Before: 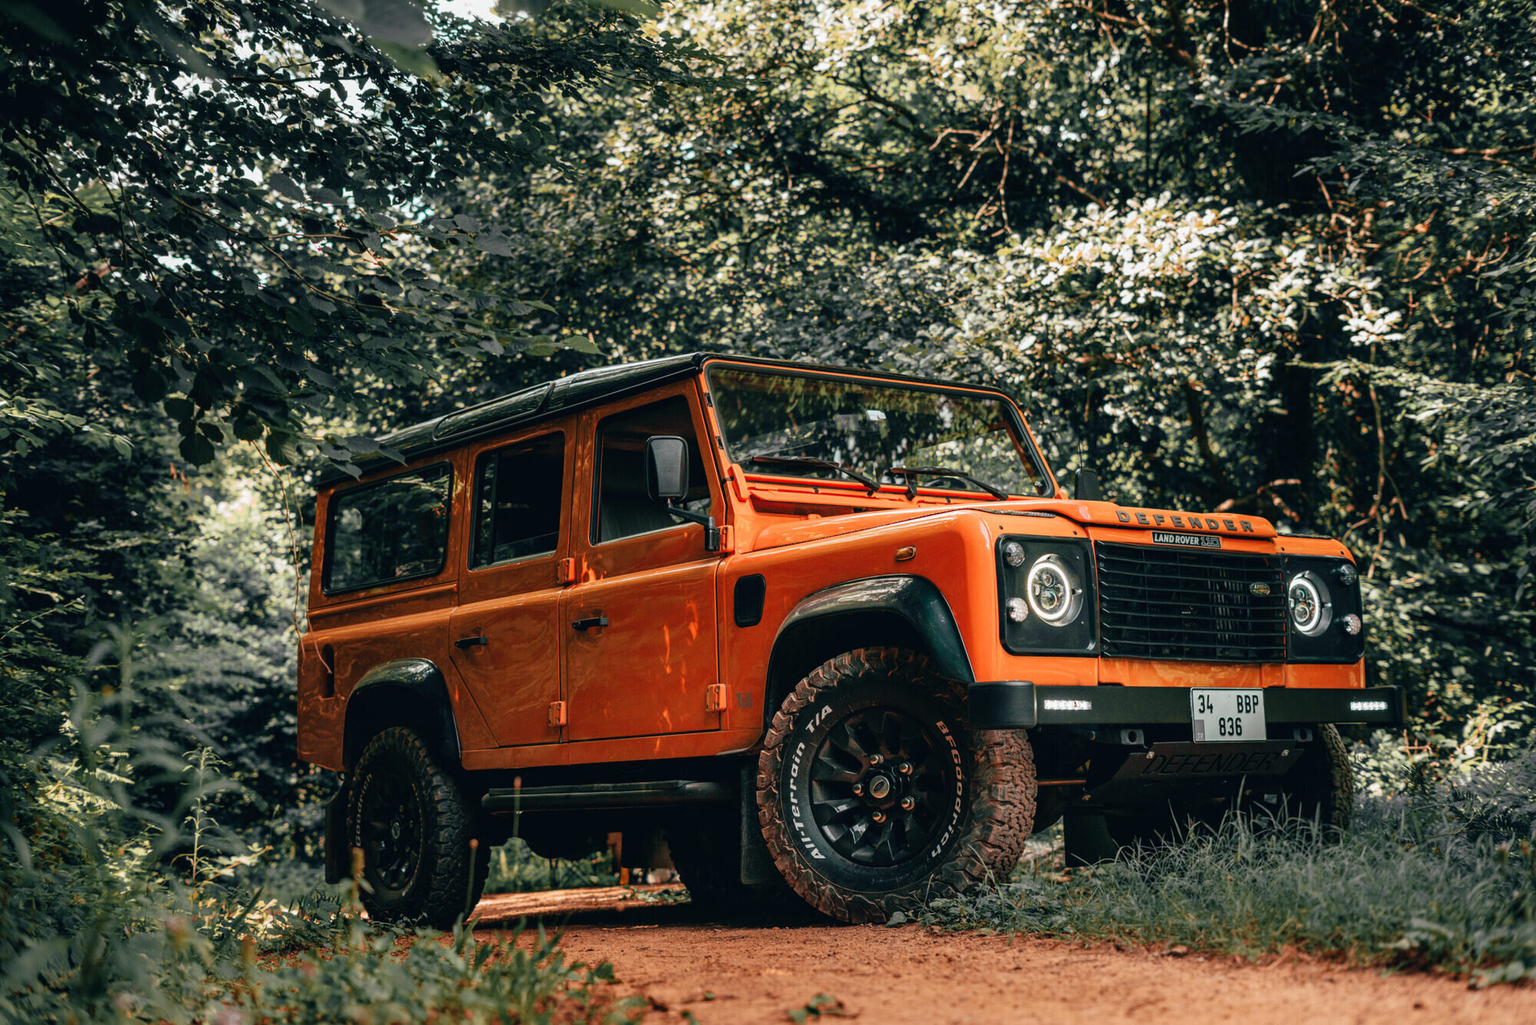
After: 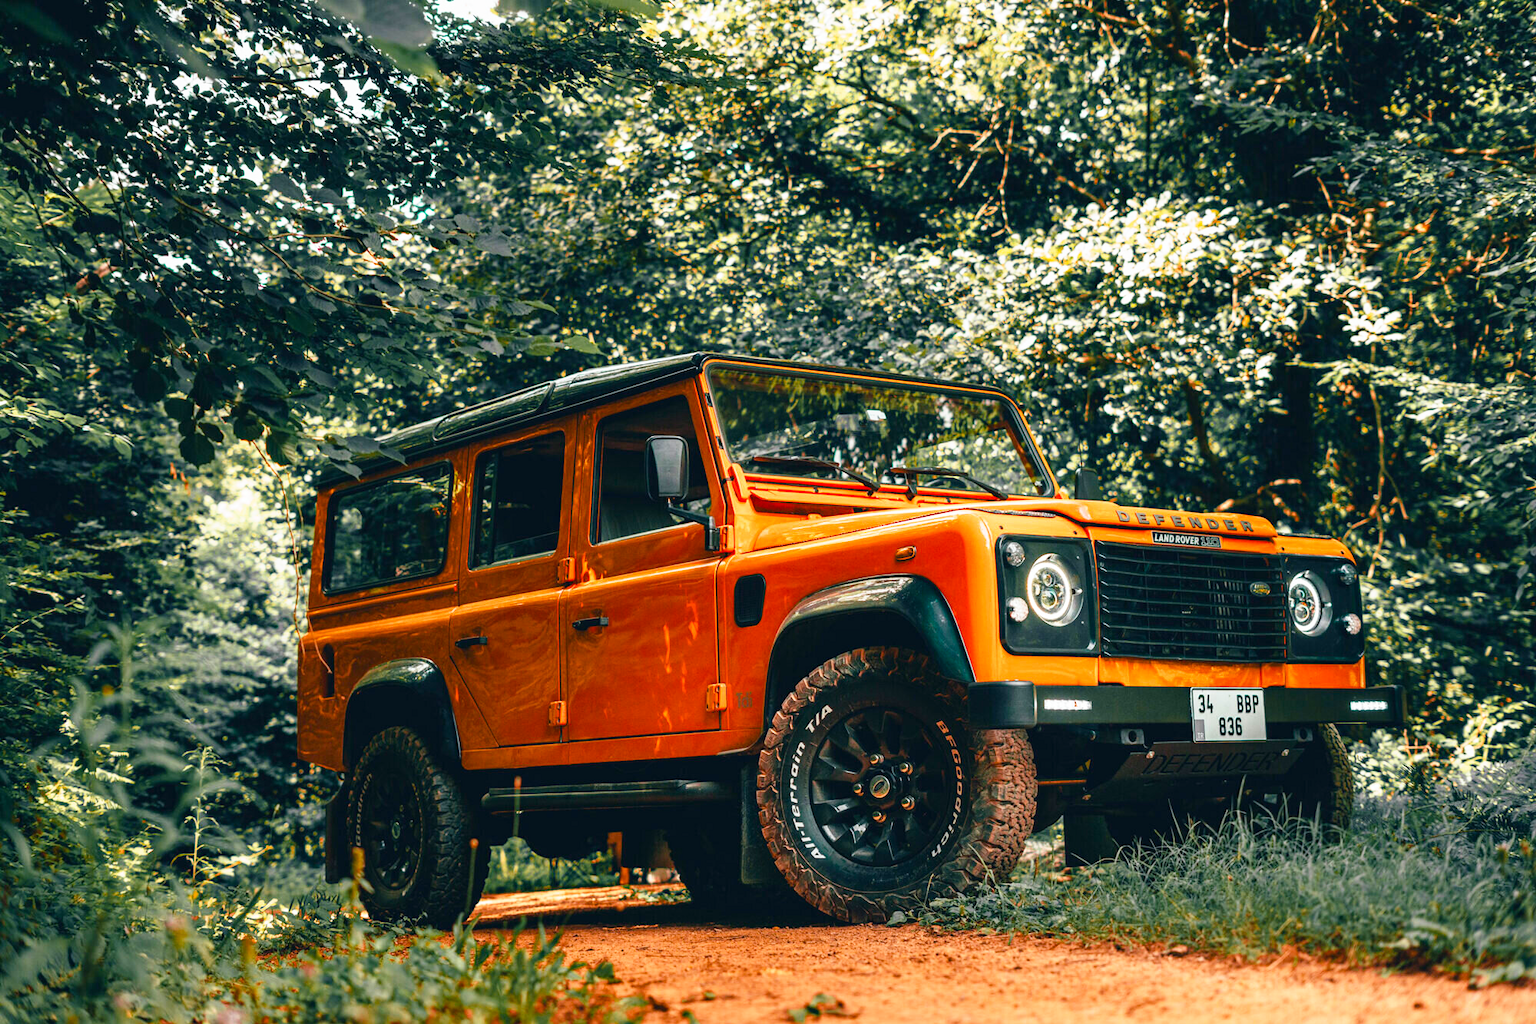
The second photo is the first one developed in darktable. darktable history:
exposure: black level correction -0.001, exposure 0.08 EV, compensate exposure bias true, compensate highlight preservation false
color balance rgb: linear chroma grading › shadows 31.342%, linear chroma grading › global chroma -1.995%, linear chroma grading › mid-tones 4.124%, perceptual saturation grading › global saturation 12.845%, global vibrance 15.135%
base curve: curves: ch0 [(0, 0) (0.557, 0.834) (1, 1)], preserve colors none
